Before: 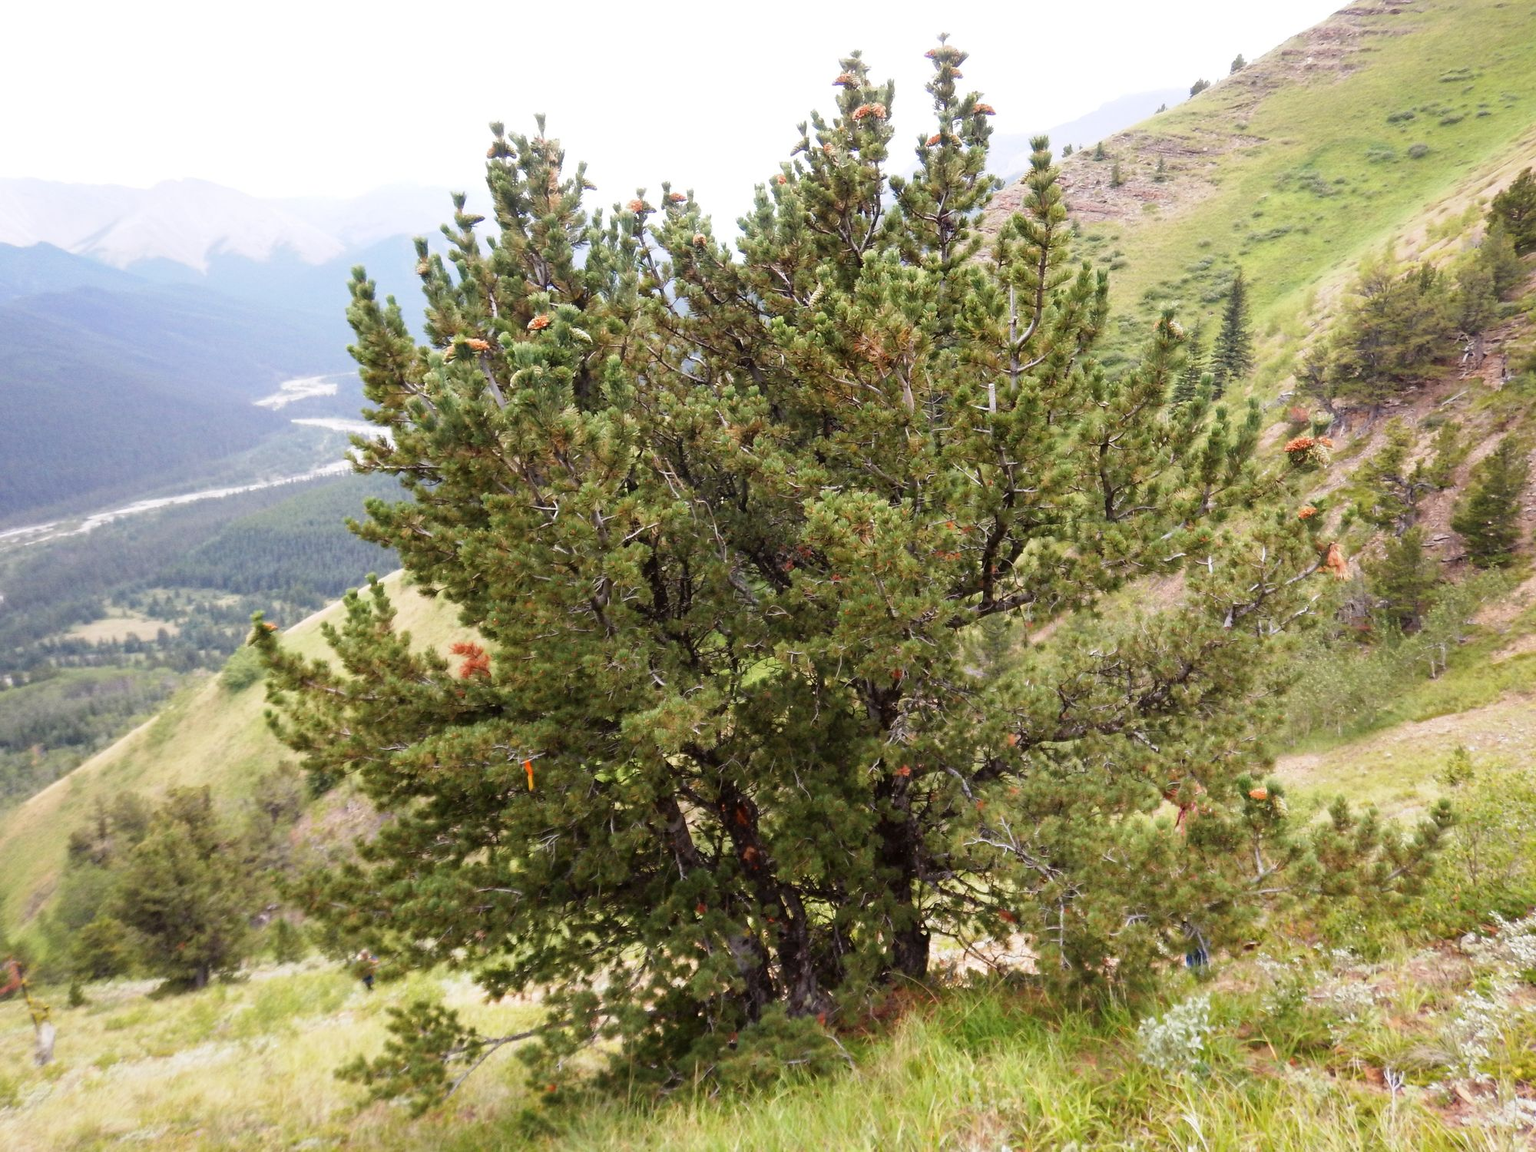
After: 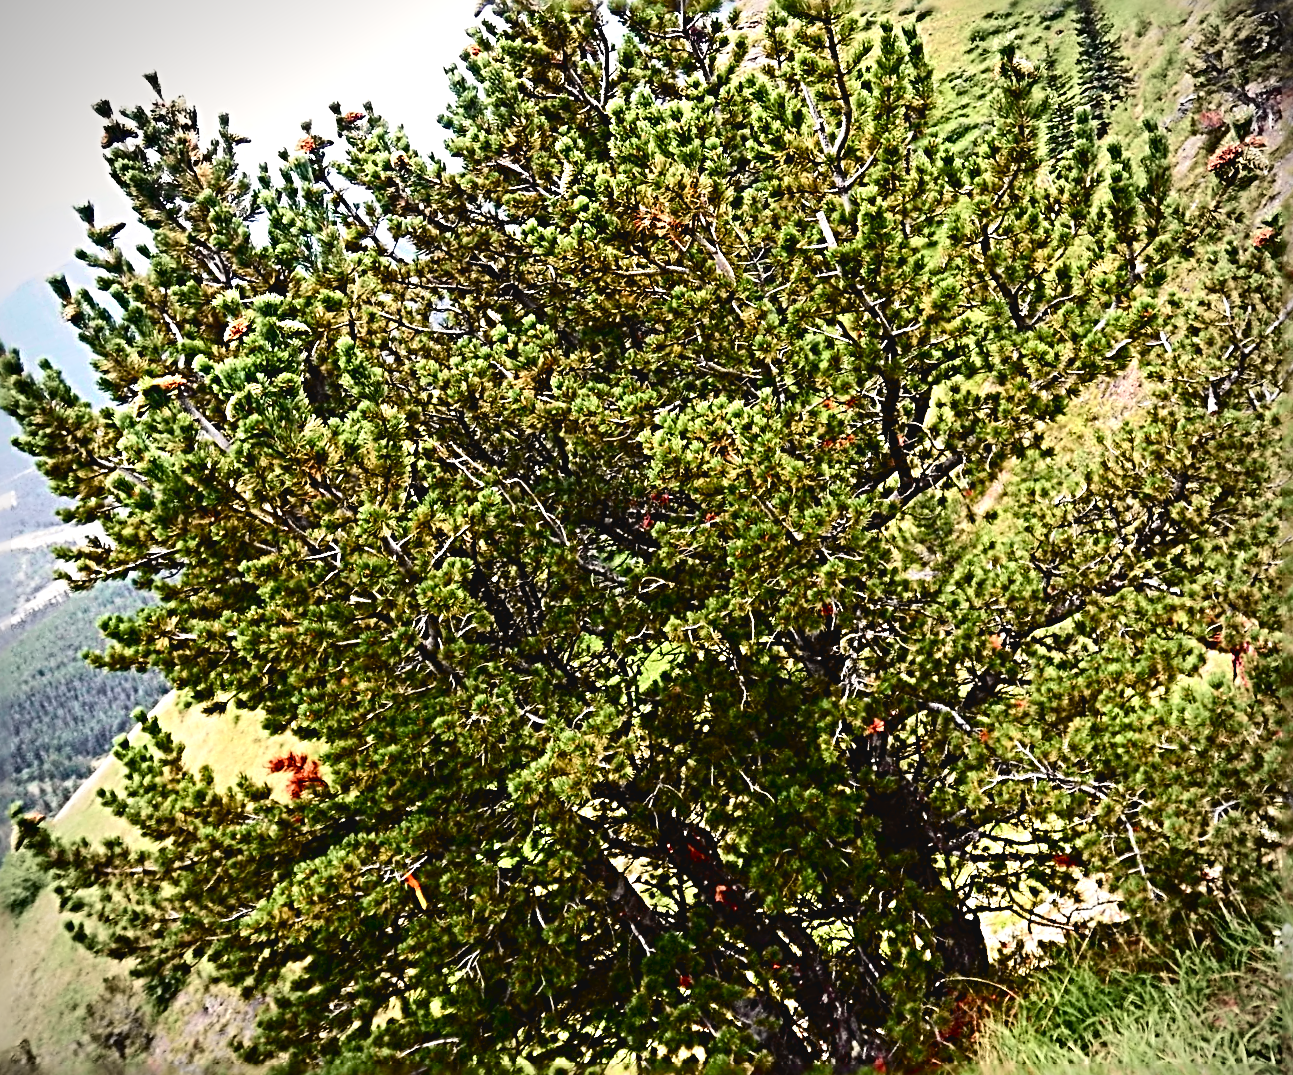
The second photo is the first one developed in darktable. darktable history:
crop and rotate: angle 19.04°, left 6.834%, right 3.877%, bottom 1.063%
sharpen: radius 4.044, amount 1.995
shadows and highlights: shadows 11.53, white point adjustment 1.13, soften with gaussian
contrast brightness saturation: contrast 0.068, brightness -0.129, saturation 0.055
vignetting: on, module defaults
color balance rgb: highlights gain › chroma 1.129%, highlights gain › hue 69.03°, perceptual saturation grading › global saturation 45.068%, perceptual saturation grading › highlights -50.267%, perceptual saturation grading › shadows 30.841%, perceptual brilliance grading › global brilliance 15.456%, perceptual brilliance grading › shadows -35.738%
tone curve: curves: ch0 [(0, 0.037) (0.045, 0.055) (0.155, 0.138) (0.29, 0.325) (0.428, 0.513) (0.604, 0.71) (0.824, 0.882) (1, 0.965)]; ch1 [(0, 0) (0.339, 0.334) (0.445, 0.419) (0.476, 0.454) (0.498, 0.498) (0.53, 0.515) (0.557, 0.556) (0.609, 0.649) (0.716, 0.746) (1, 1)]; ch2 [(0, 0) (0.327, 0.318) (0.417, 0.426) (0.46, 0.453) (0.502, 0.5) (0.526, 0.52) (0.554, 0.541) (0.626, 0.65) (0.749, 0.746) (1, 1)], color space Lab, independent channels, preserve colors none
